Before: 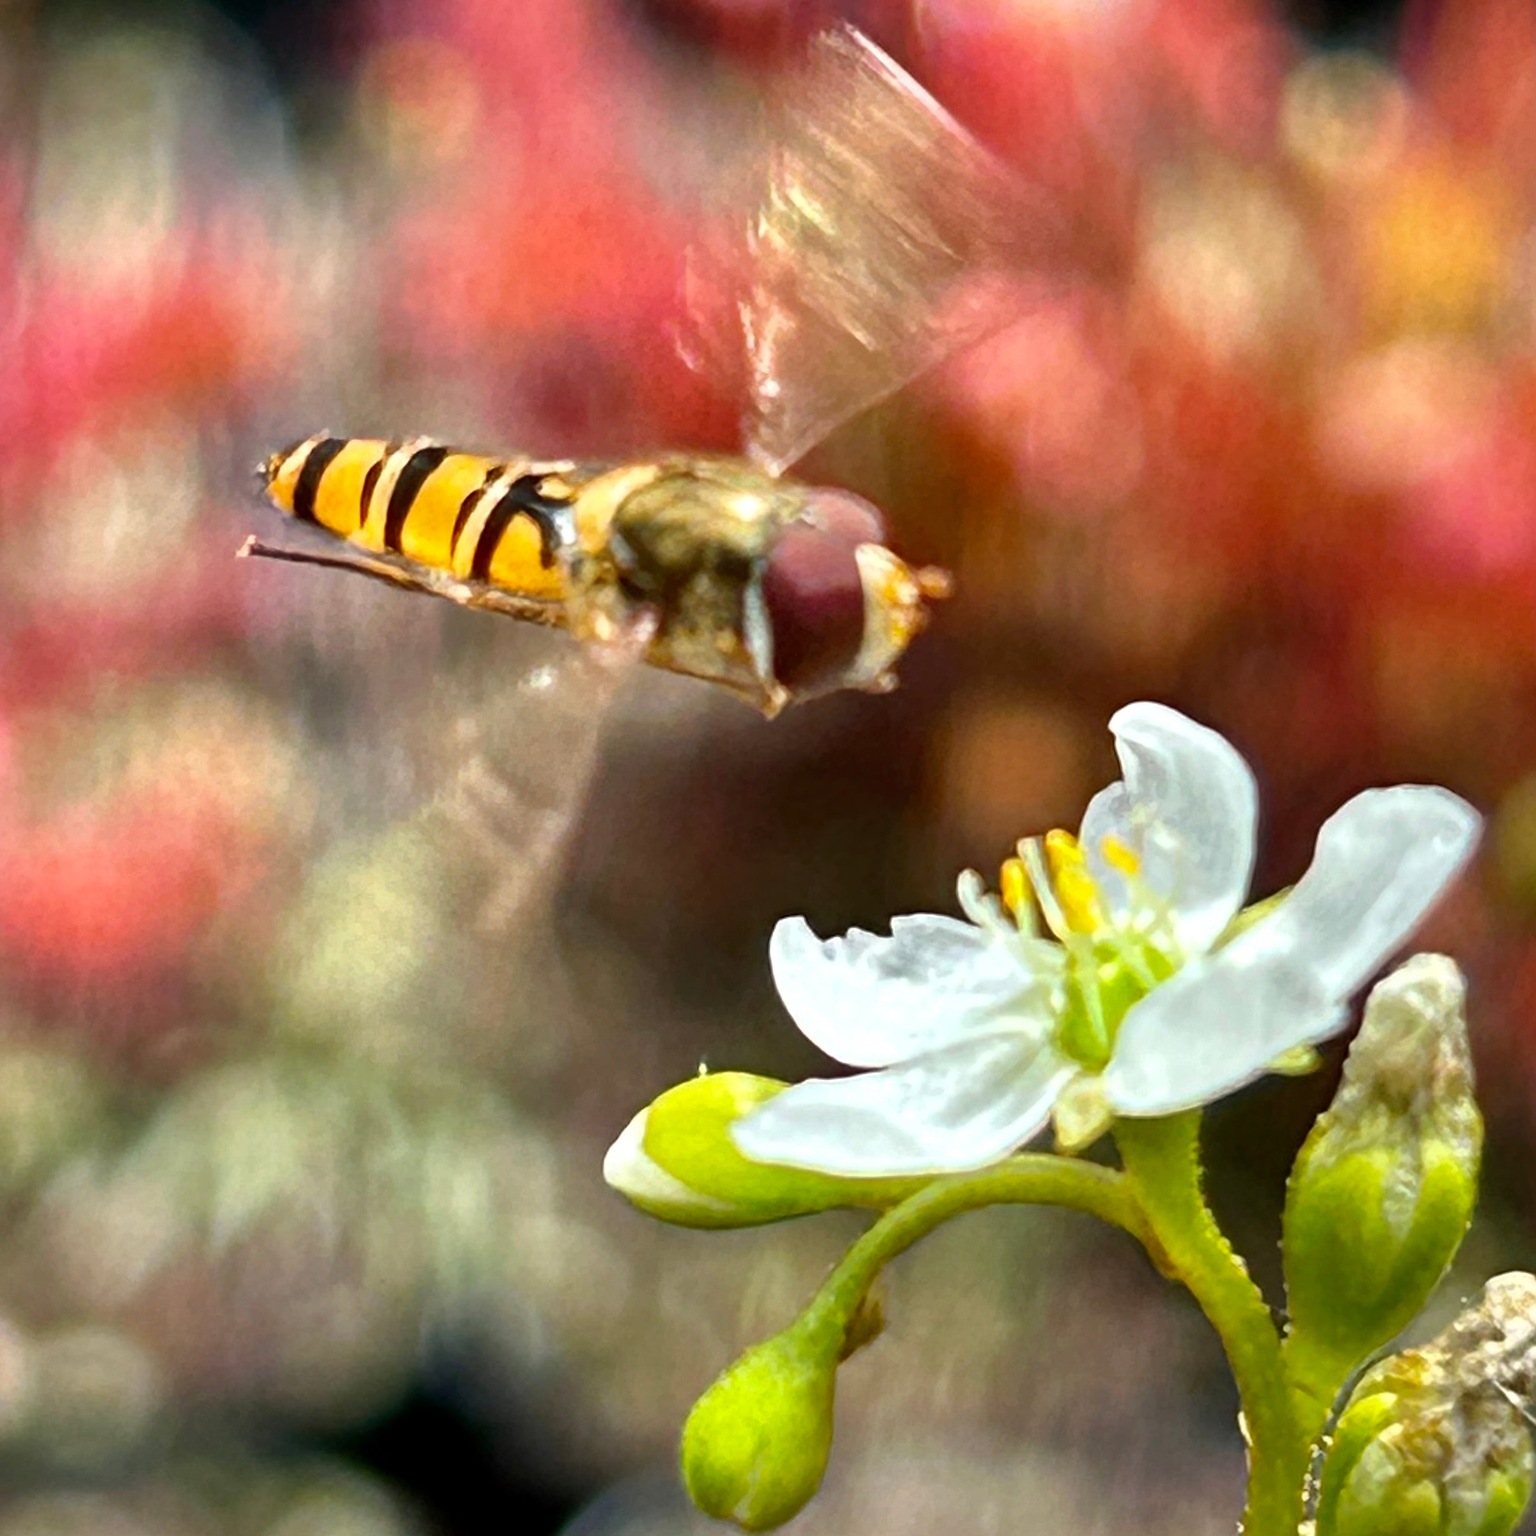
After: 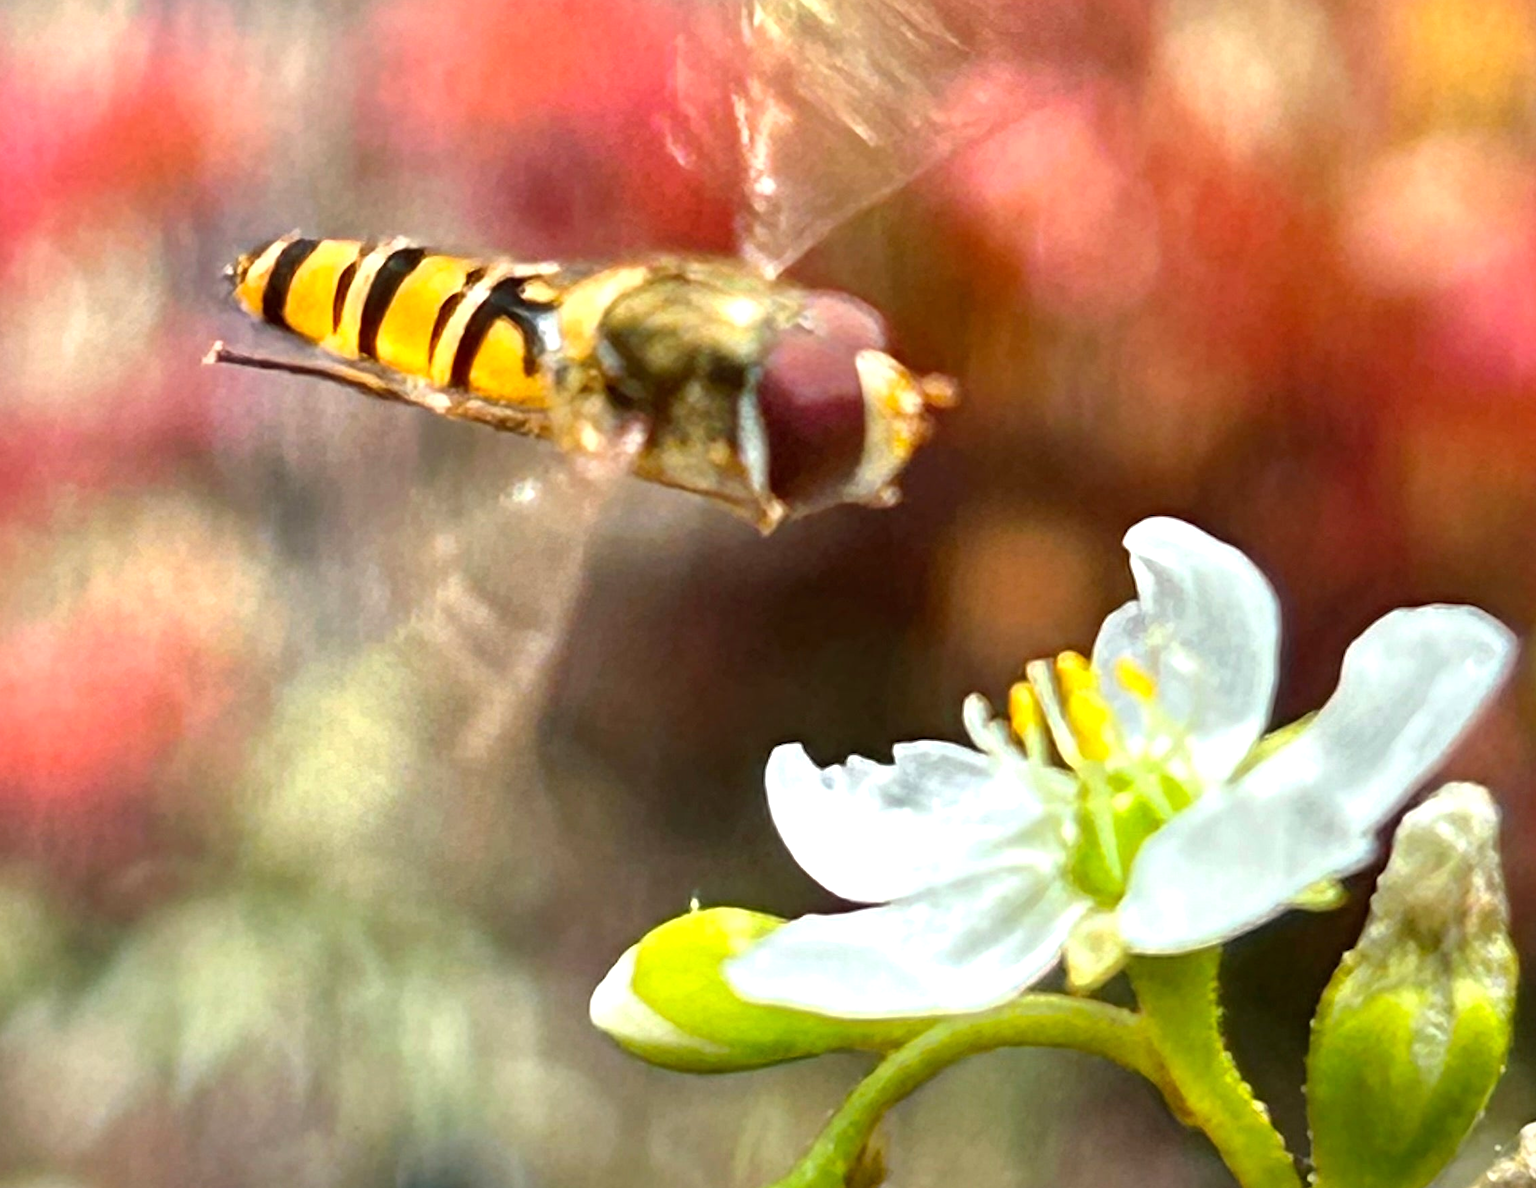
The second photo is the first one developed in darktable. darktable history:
exposure: exposure 0.288 EV, compensate highlight preservation false
crop and rotate: left 2.952%, top 13.843%, right 2.278%, bottom 12.808%
